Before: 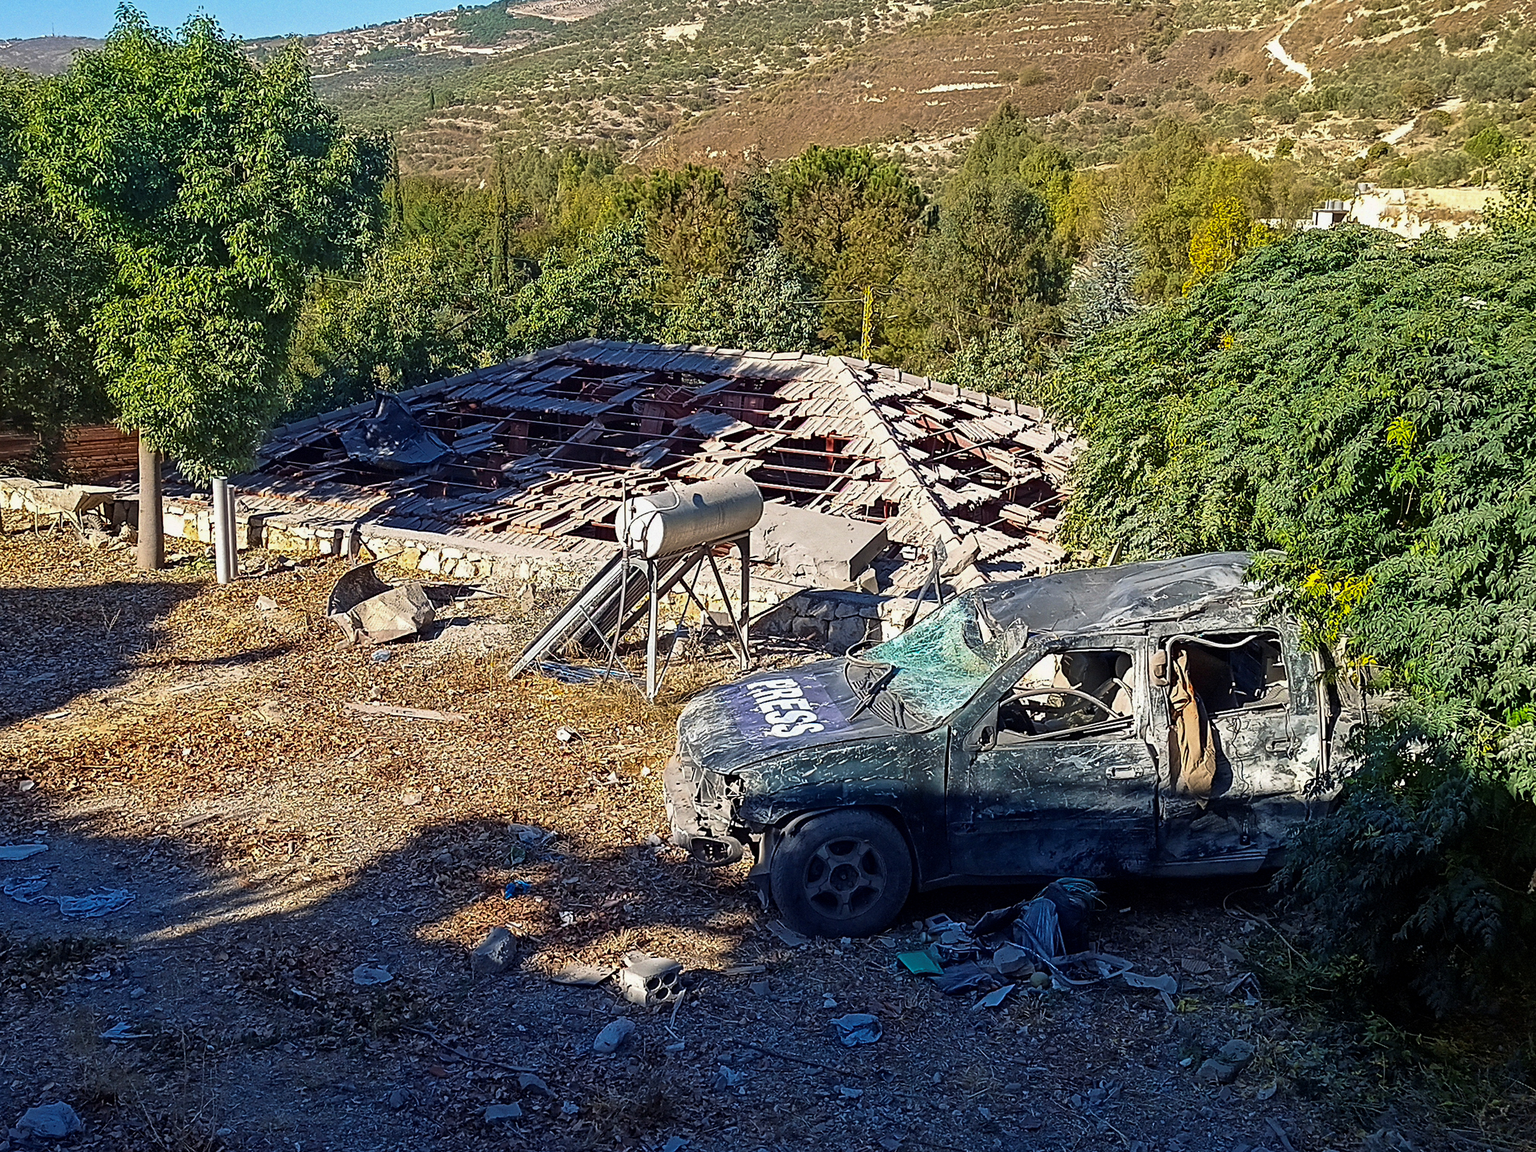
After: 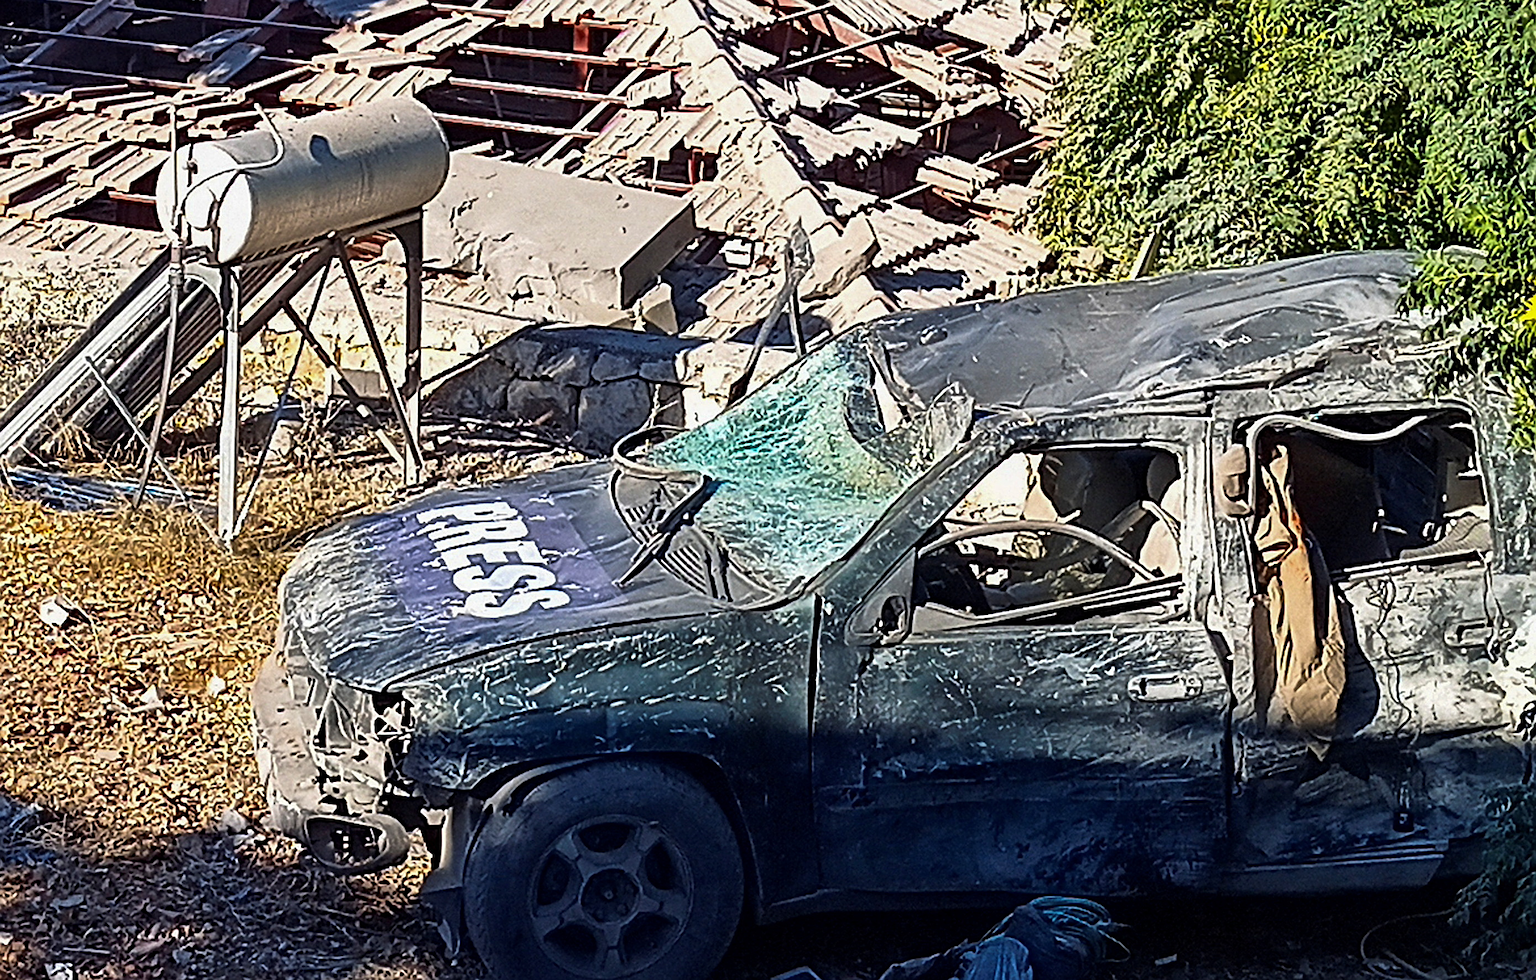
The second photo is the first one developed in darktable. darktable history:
sharpen: on, module defaults
crop: left 34.934%, top 36.941%, right 14.56%, bottom 20.055%
